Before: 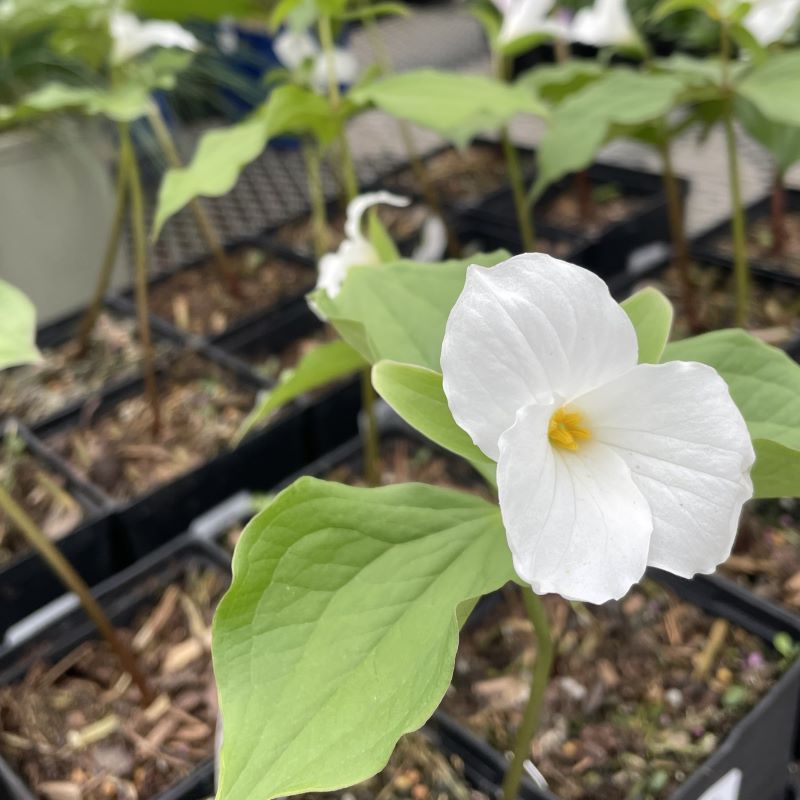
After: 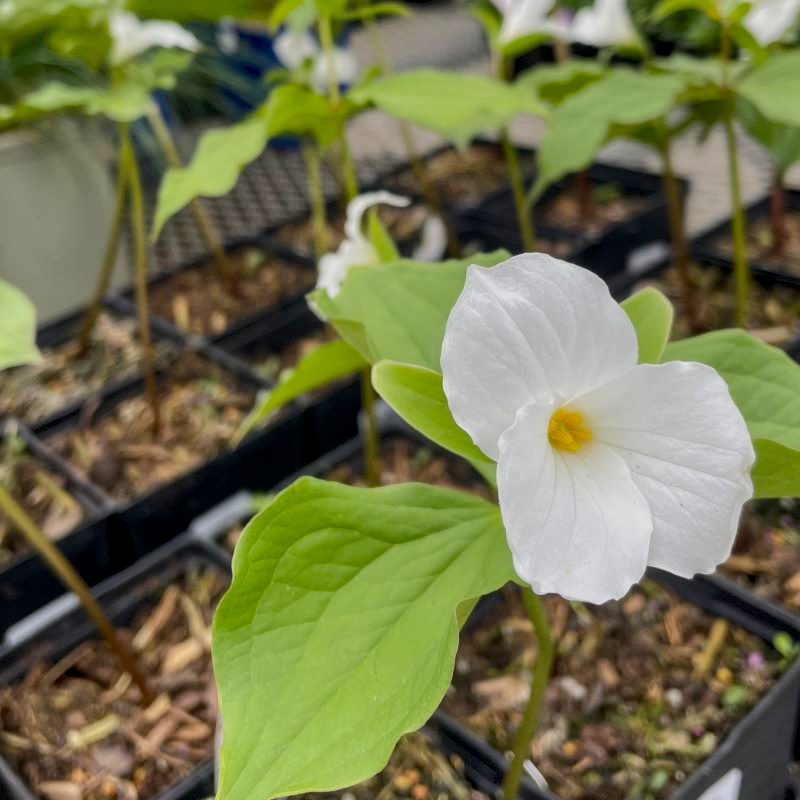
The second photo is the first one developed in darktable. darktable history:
local contrast: on, module defaults
exposure: exposure -0.492 EV, compensate highlight preservation false
color balance rgb: perceptual saturation grading › global saturation 25%, perceptual brilliance grading › mid-tones 10%, perceptual brilliance grading › shadows 15%, global vibrance 20%
